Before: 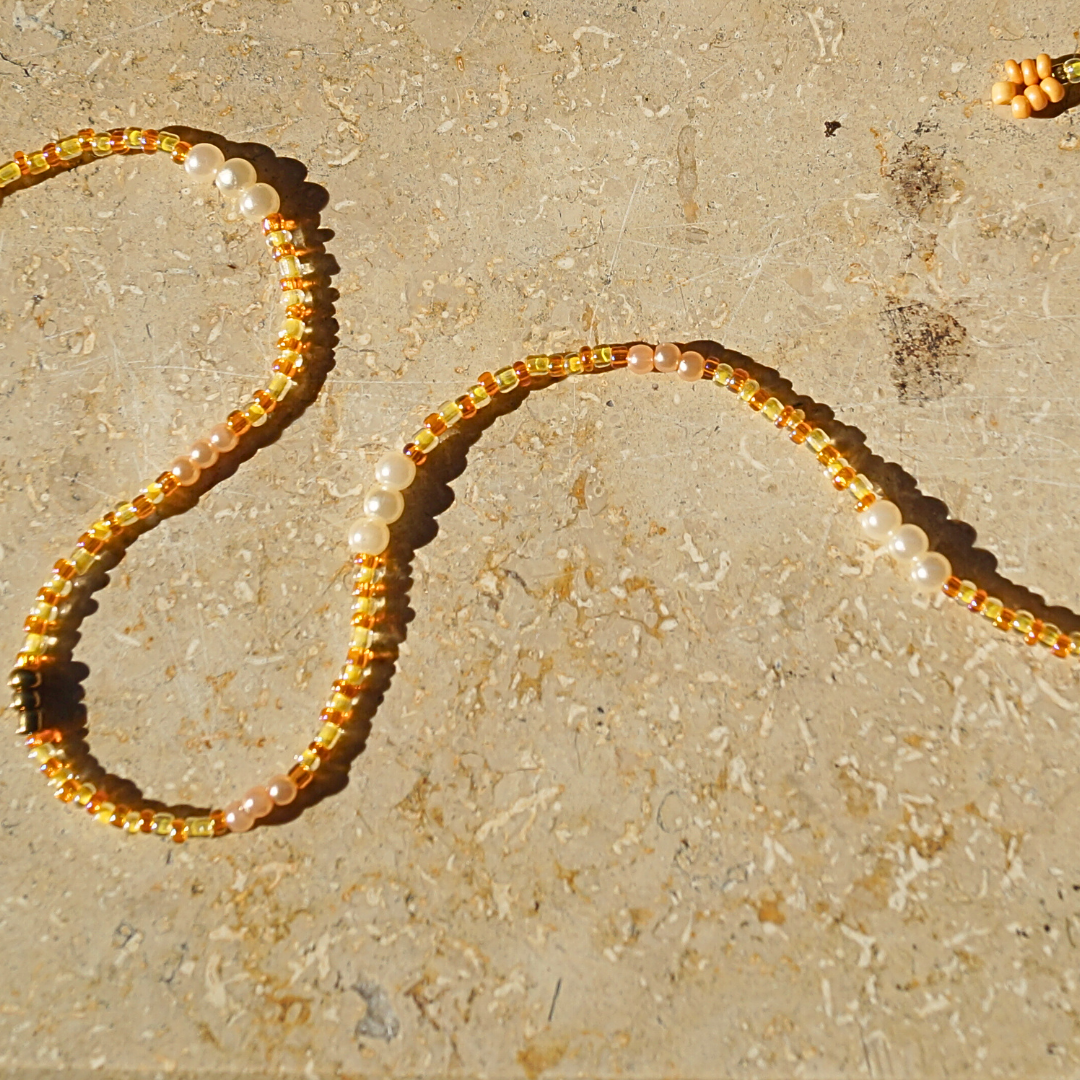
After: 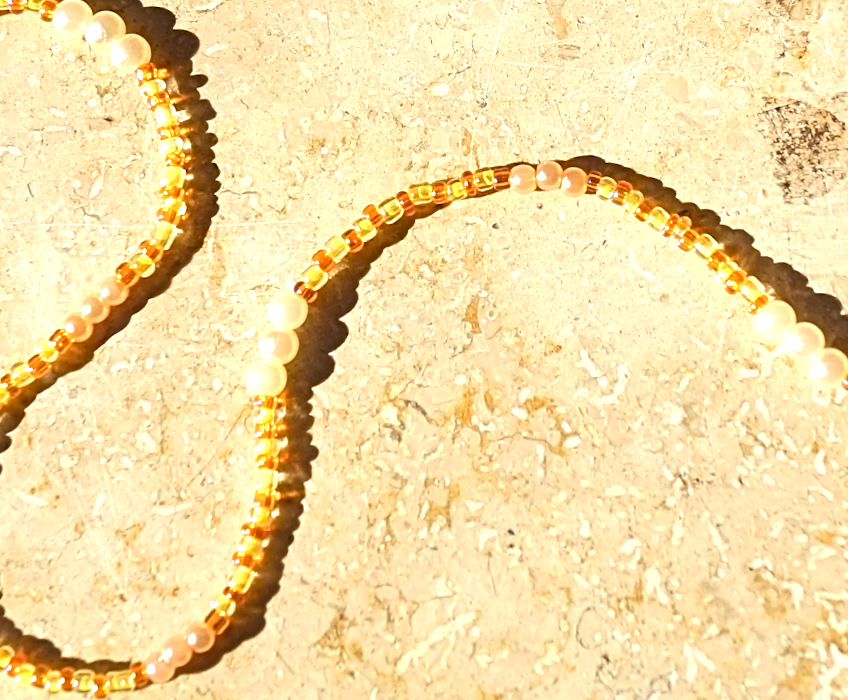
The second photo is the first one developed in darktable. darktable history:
contrast equalizer: y [[0.5 ×6], [0.5 ×6], [0.5 ×6], [0 ×6], [0, 0.039, 0.251, 0.29, 0.293, 0.292]]
exposure: black level correction 0.001, exposure 0.955 EV, compensate exposure bias true, compensate highlight preservation false
rotate and perspective: rotation -4.57°, crop left 0.054, crop right 0.944, crop top 0.087, crop bottom 0.914
crop: left 7.856%, top 11.836%, right 10.12%, bottom 15.387%
